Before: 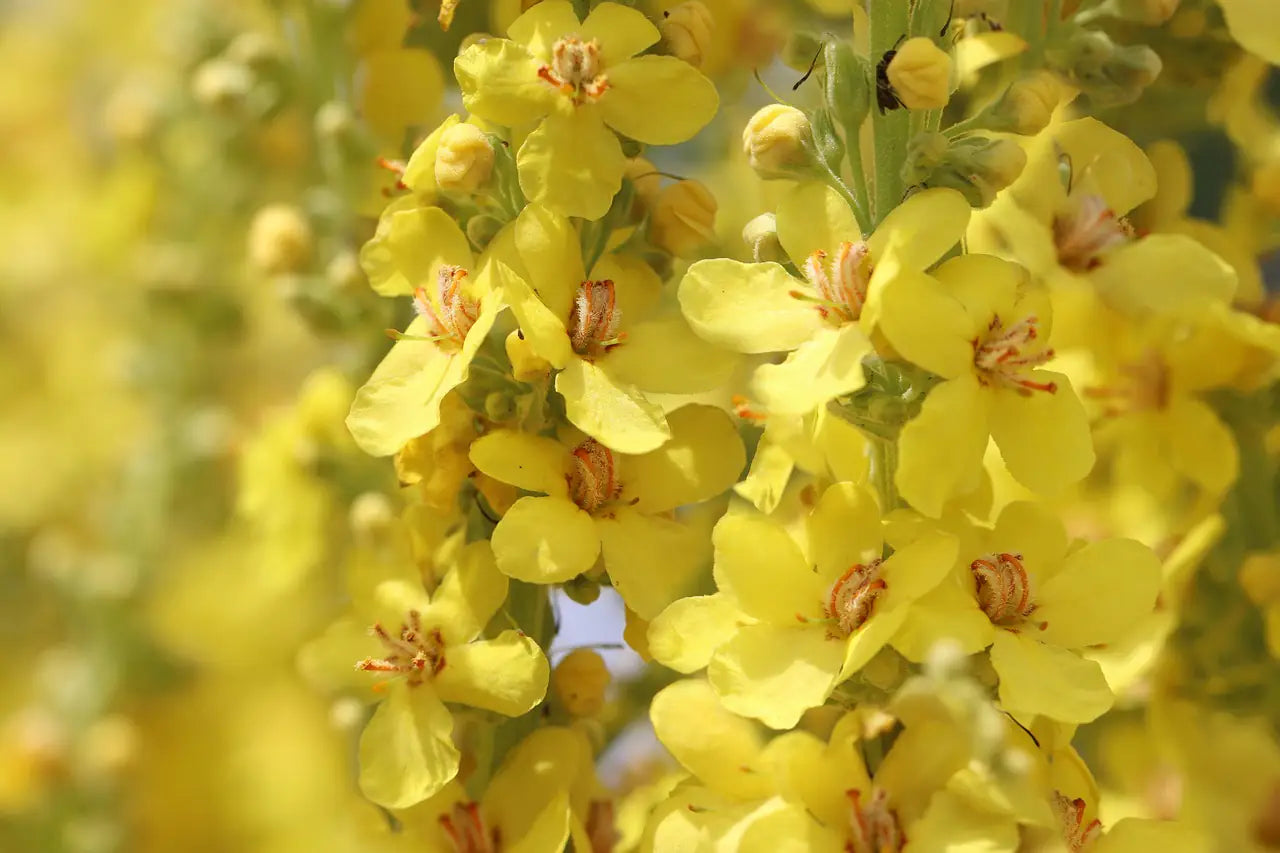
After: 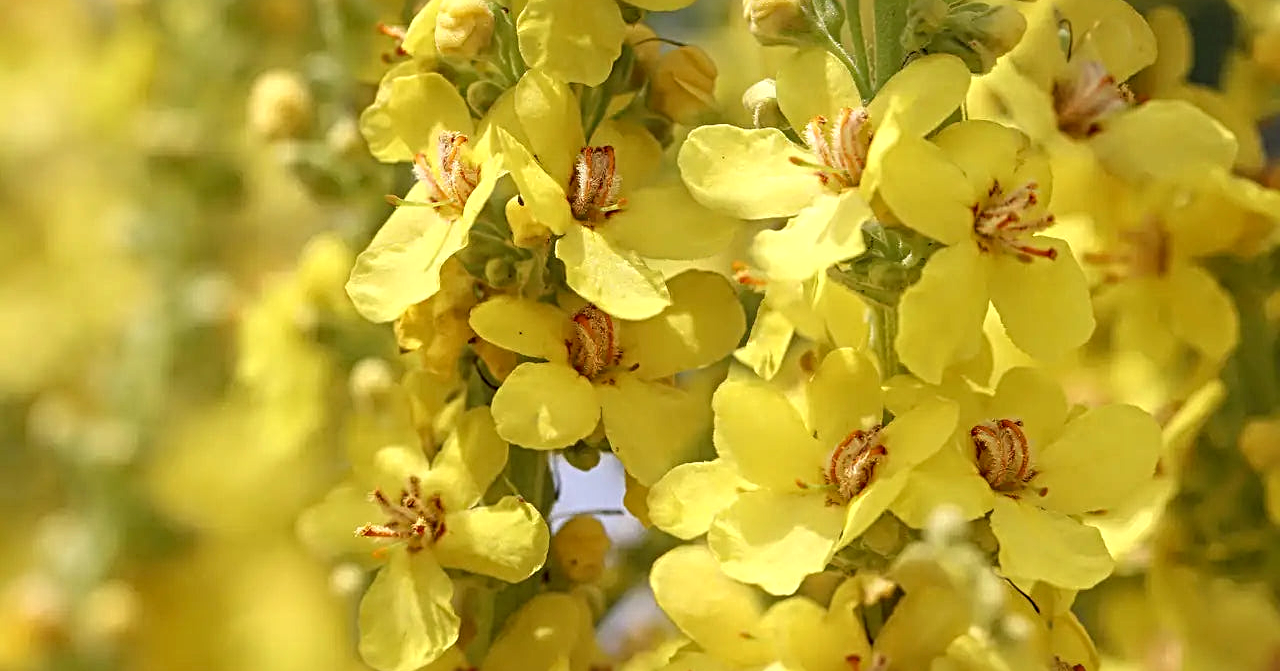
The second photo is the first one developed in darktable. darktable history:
crop and rotate: top 15.774%, bottom 5.506%
sharpen: radius 4
local contrast: detail 130%
